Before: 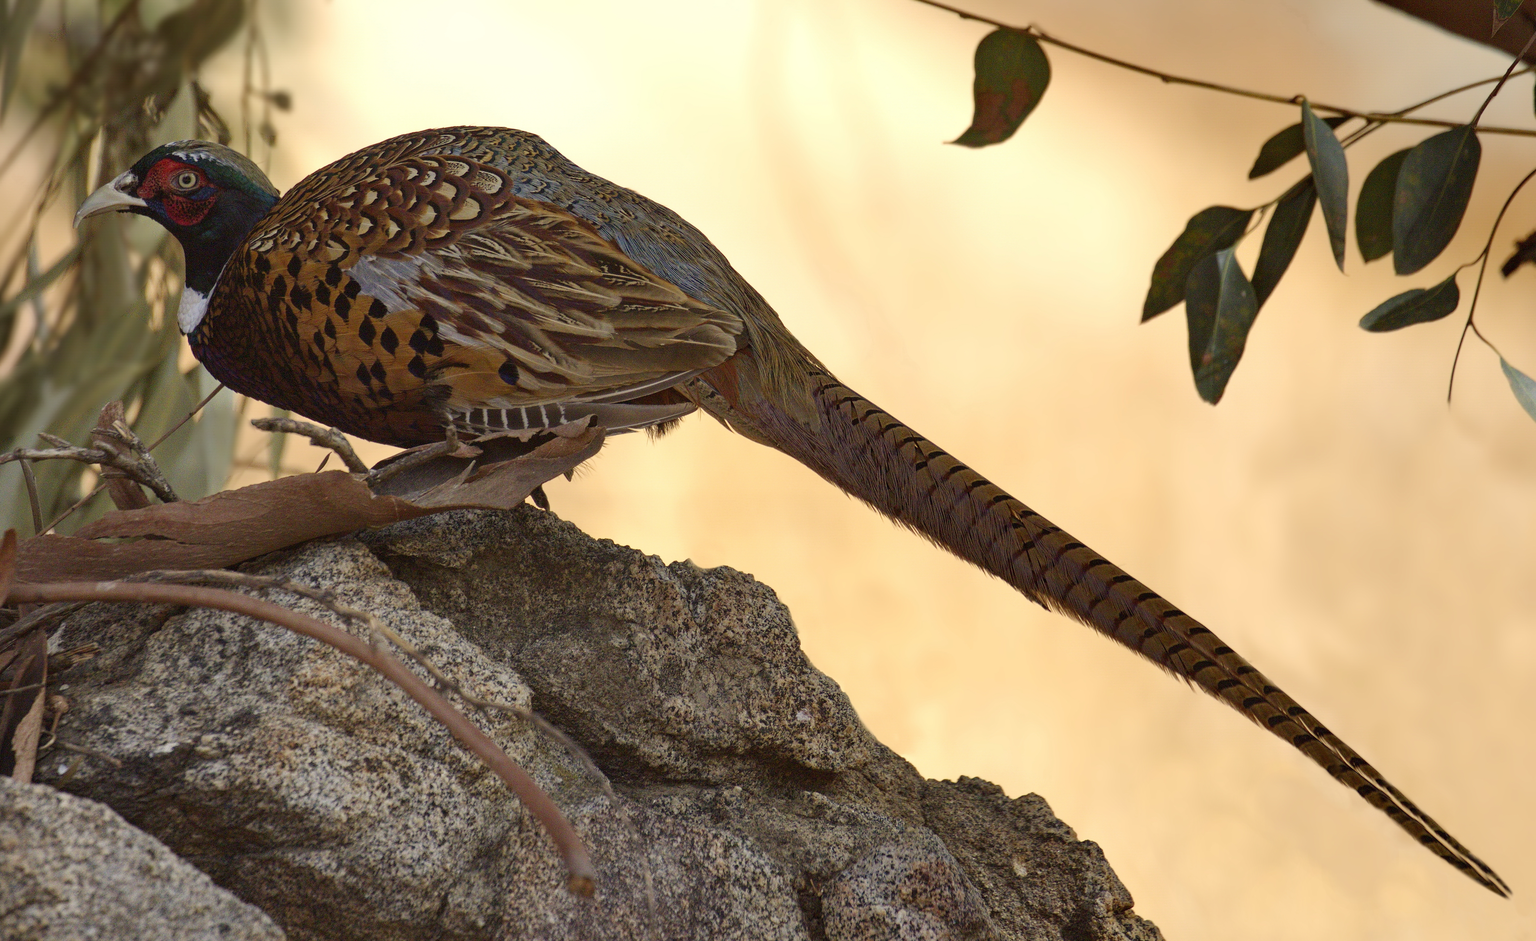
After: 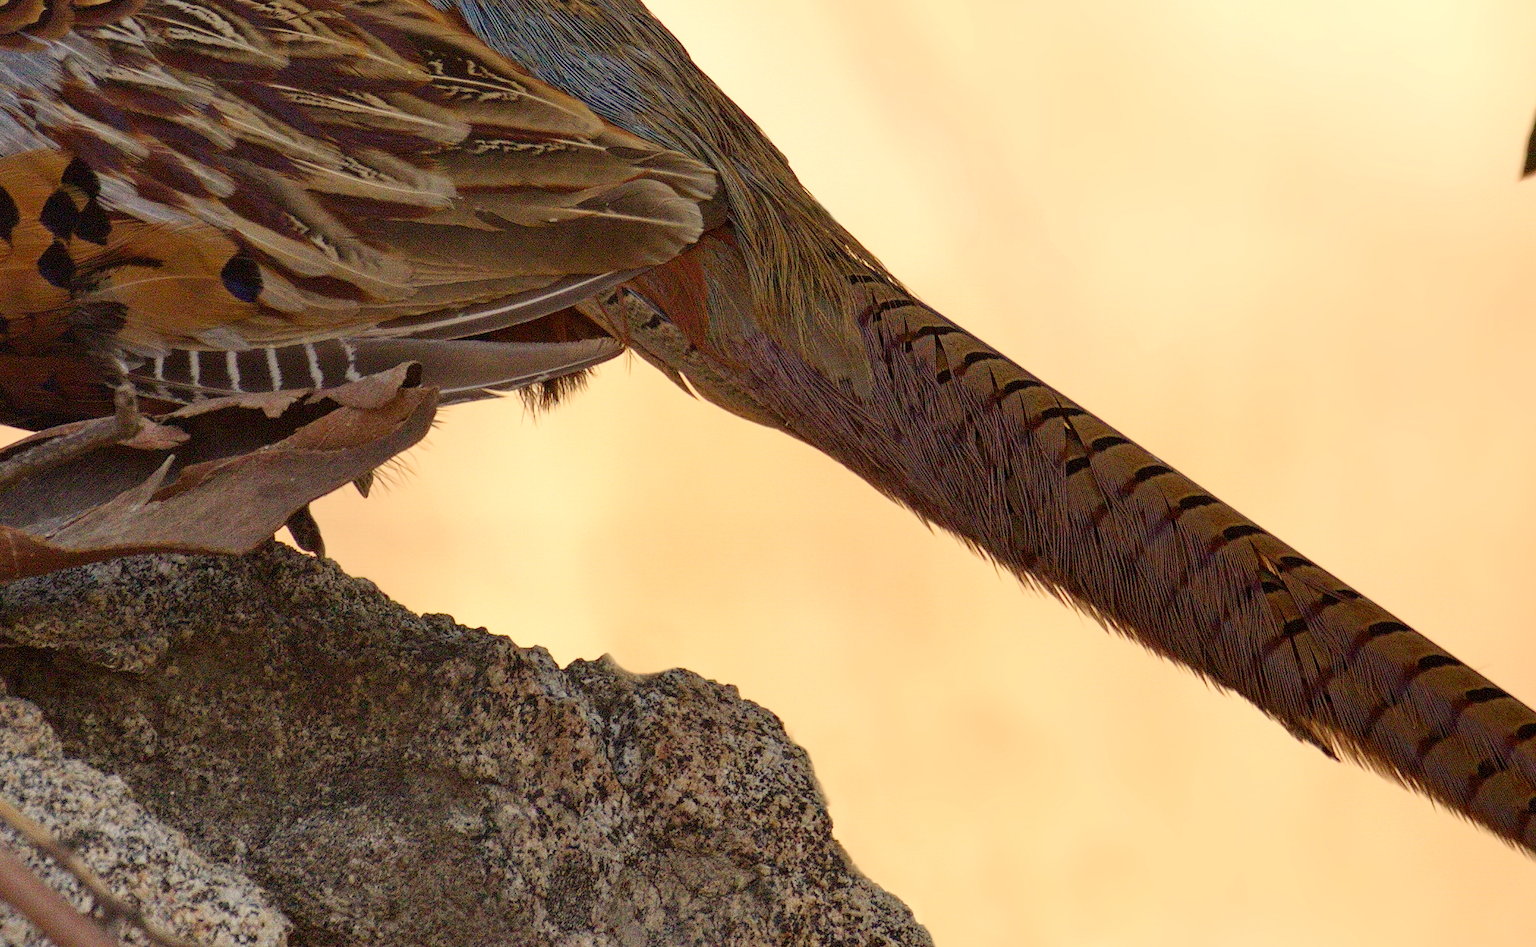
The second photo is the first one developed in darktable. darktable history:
crop: left 25.367%, top 25.089%, right 25.235%, bottom 25.182%
